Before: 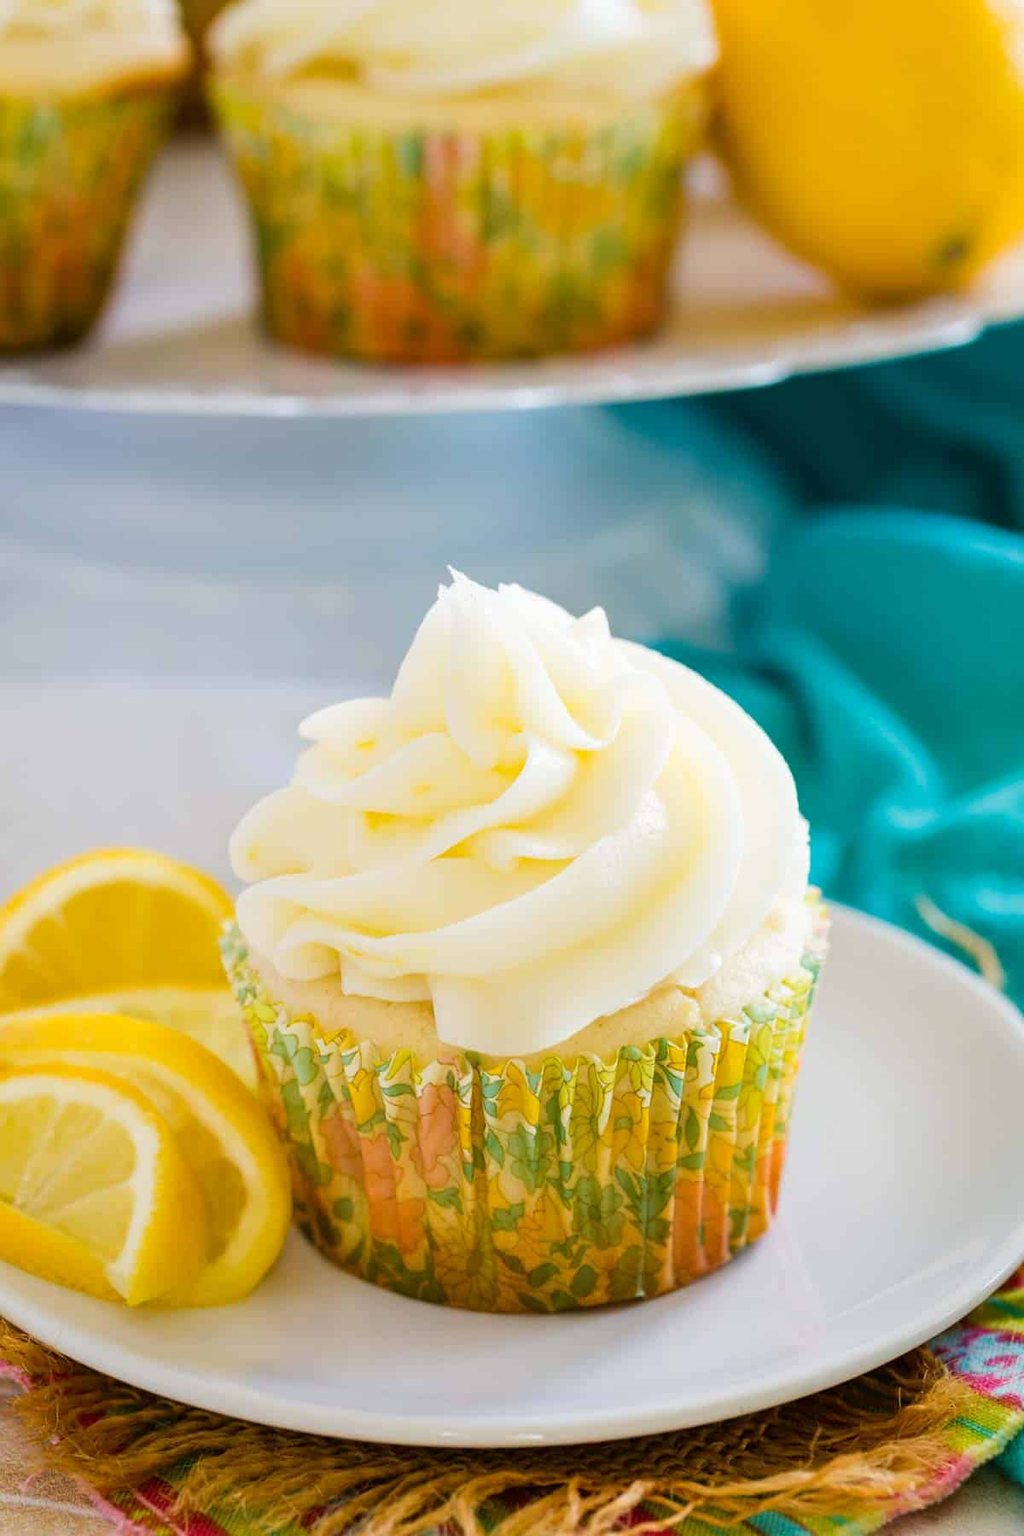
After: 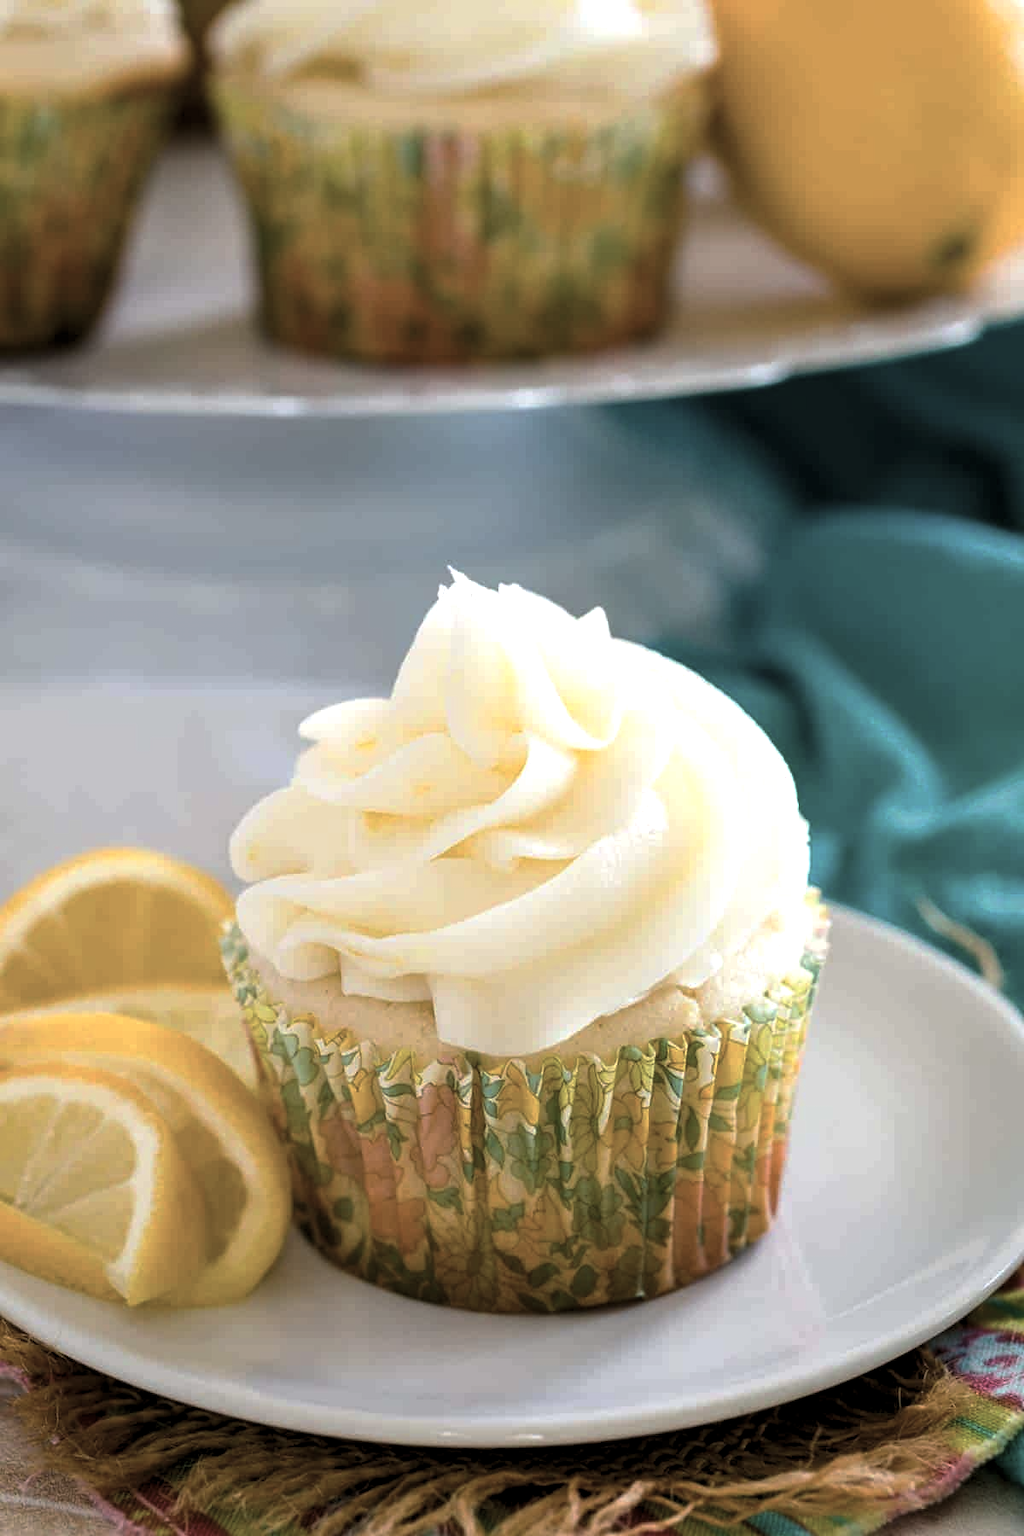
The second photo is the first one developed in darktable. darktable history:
base curve: curves: ch0 [(0, 0) (0.595, 0.418) (1, 1)], preserve colors none
levels: gray 59.33%, levels [0.052, 0.496, 0.908]
contrast brightness saturation: contrast 0.097, saturation -0.368
